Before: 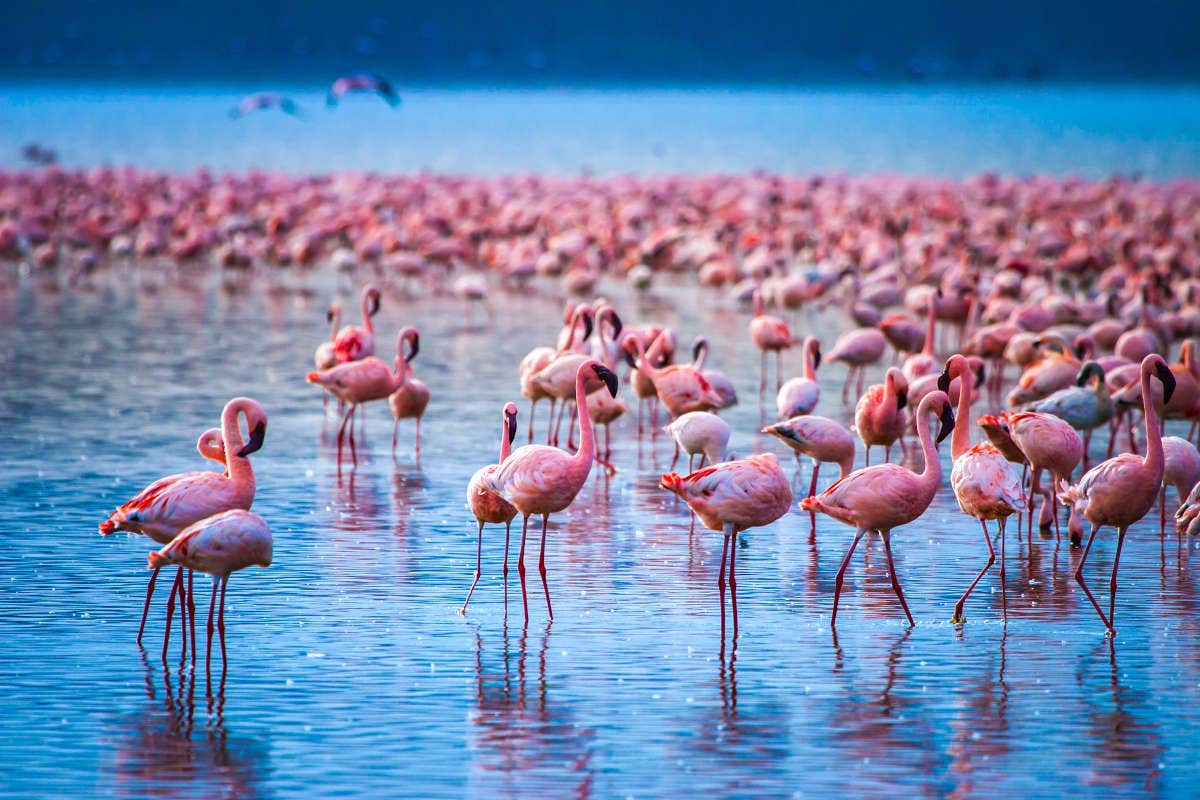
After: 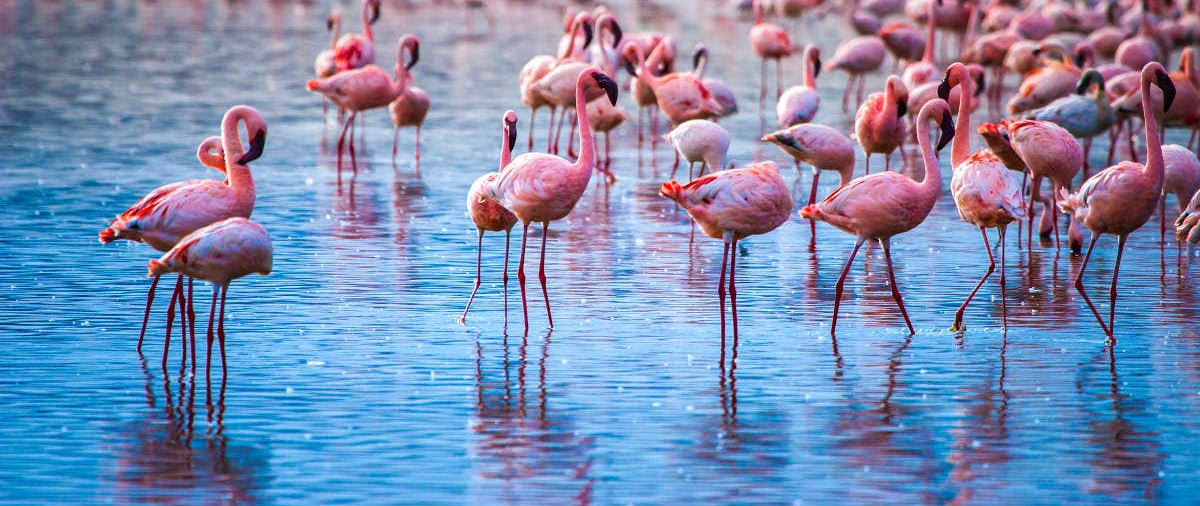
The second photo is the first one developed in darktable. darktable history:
crop and rotate: top 36.729%
